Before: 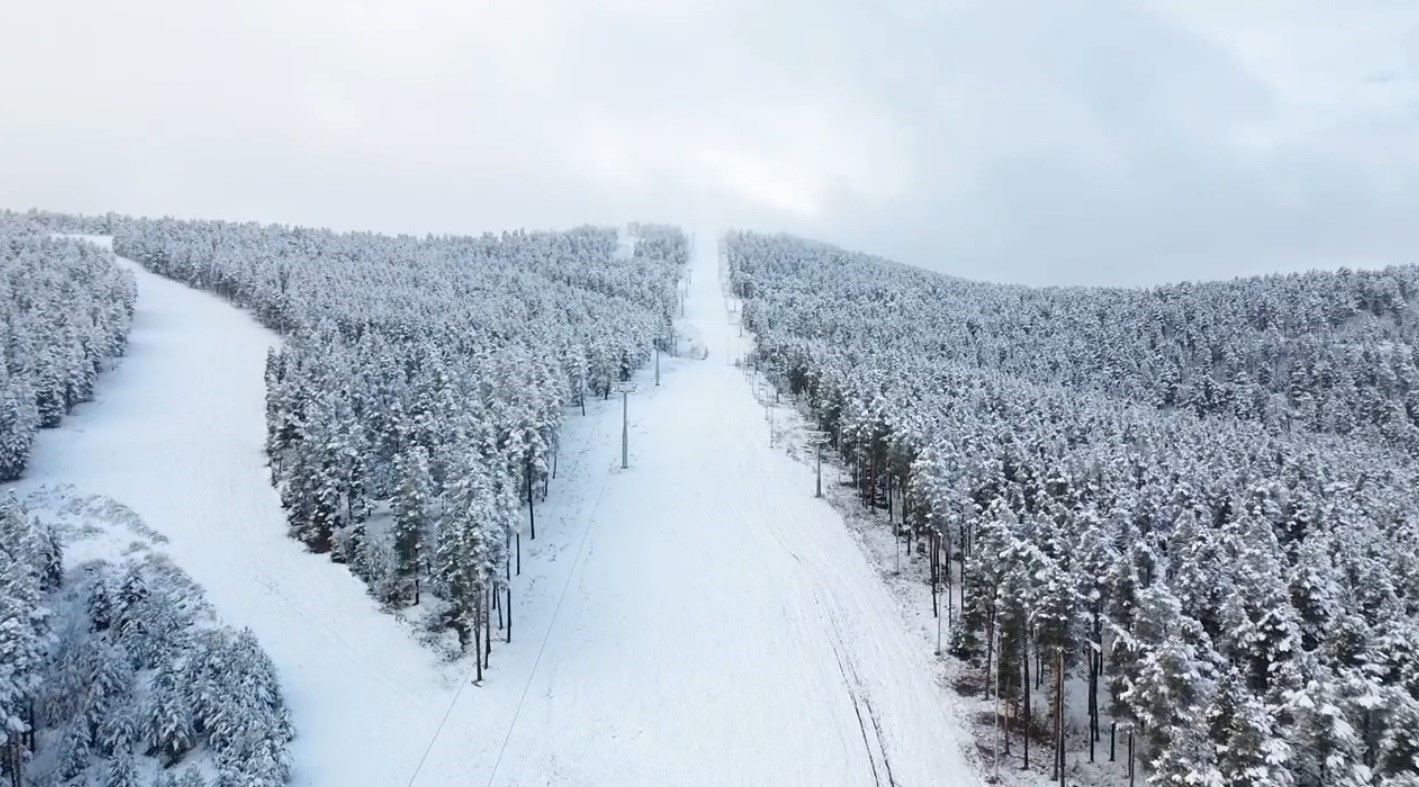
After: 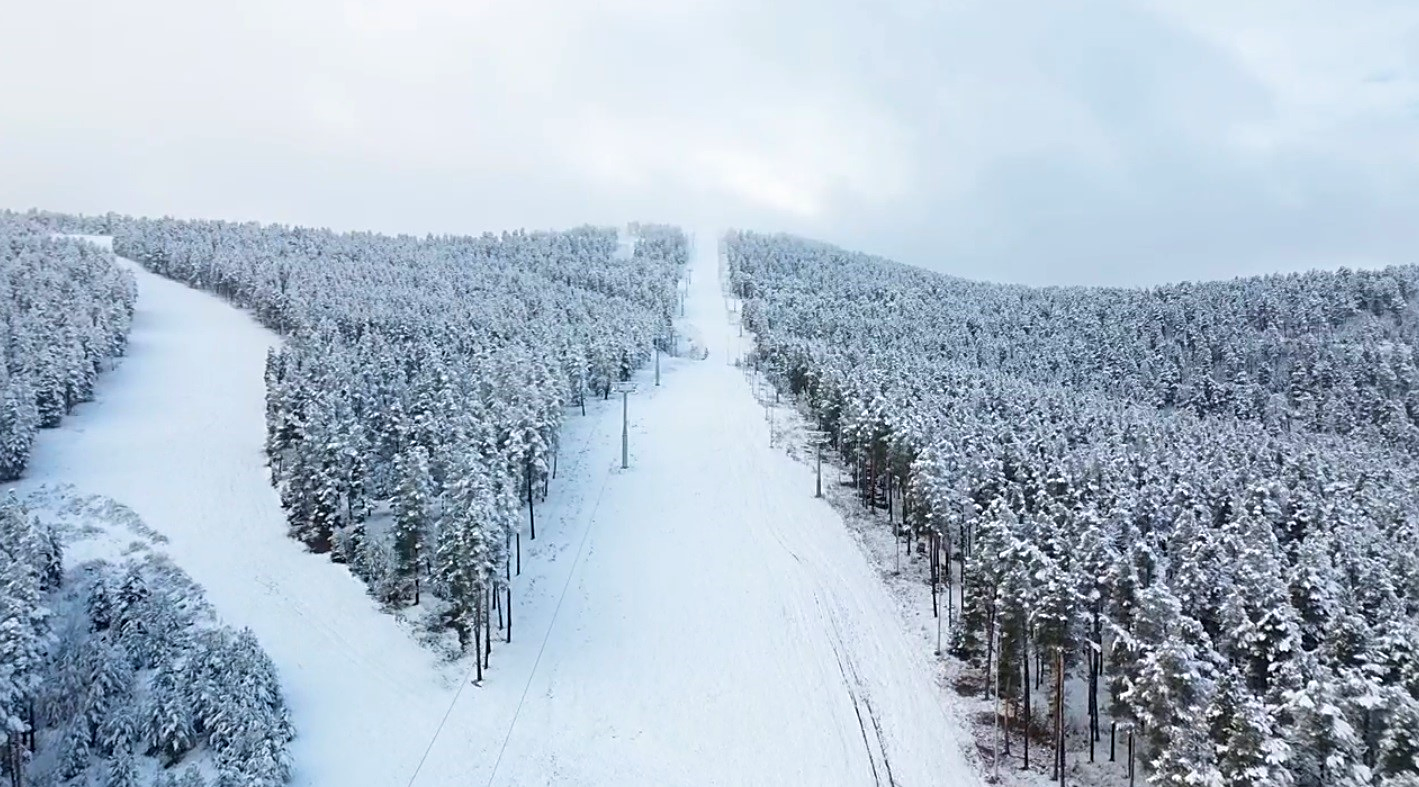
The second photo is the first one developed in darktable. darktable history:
sharpen: radius 2.522, amount 0.341
velvia: on, module defaults
